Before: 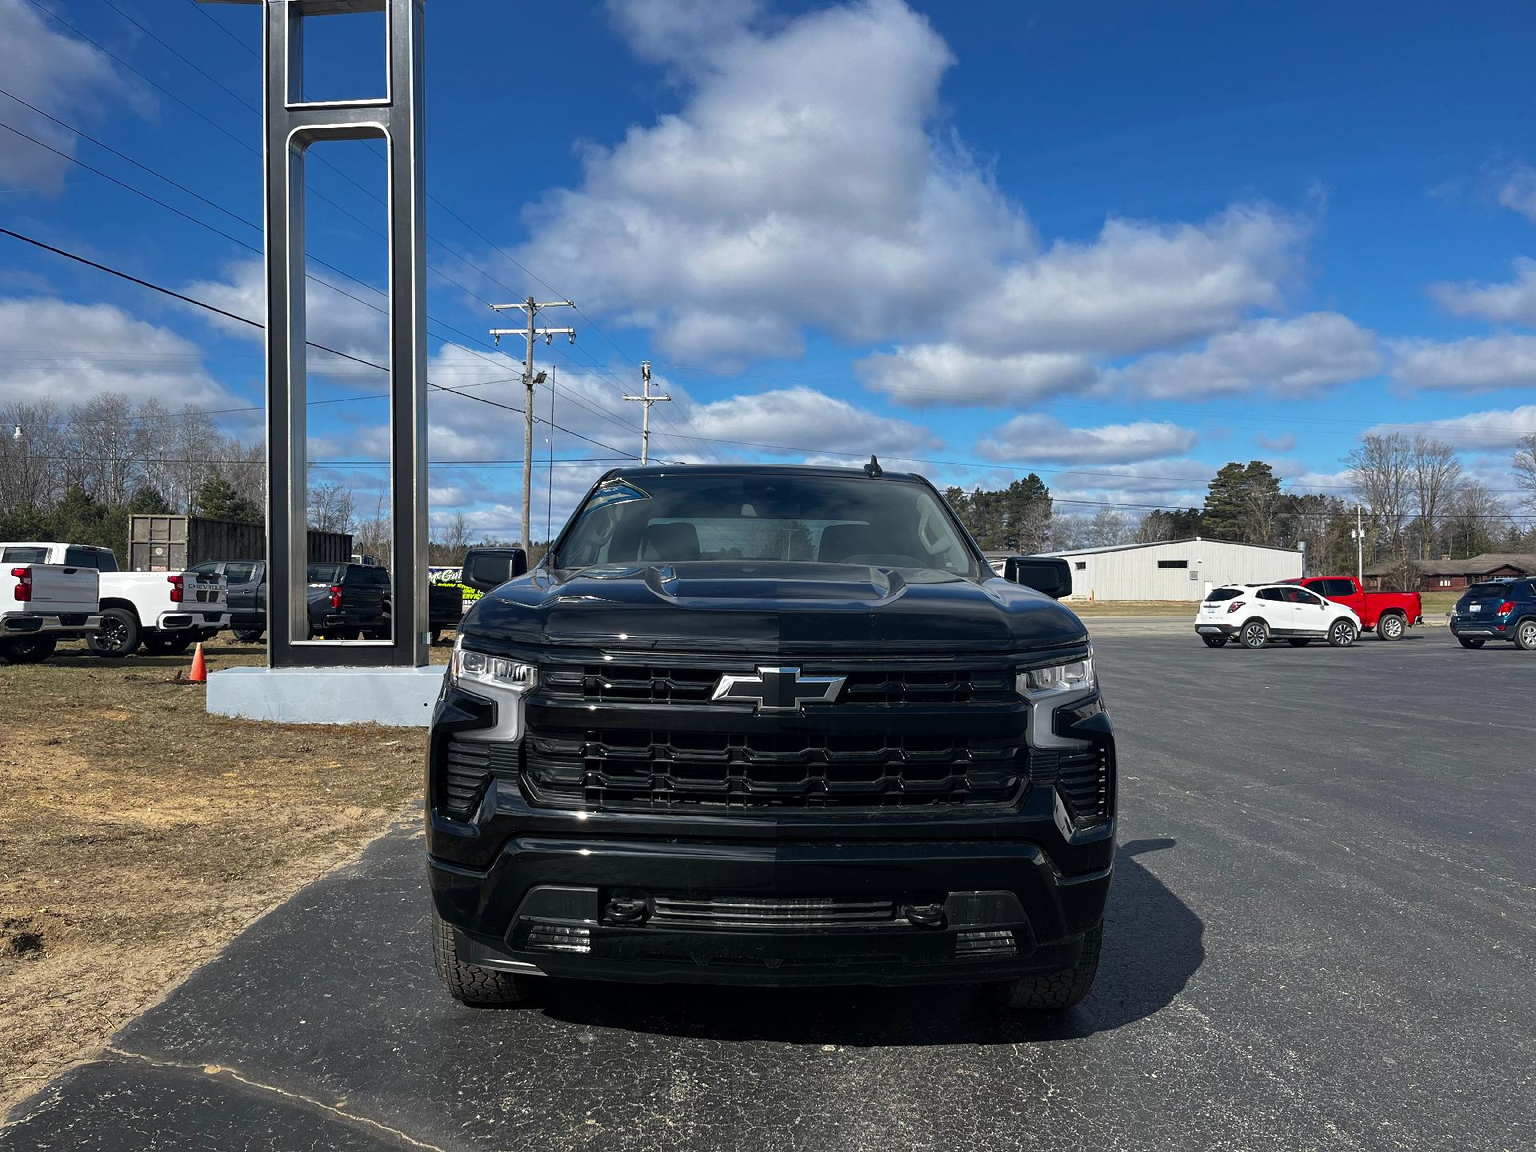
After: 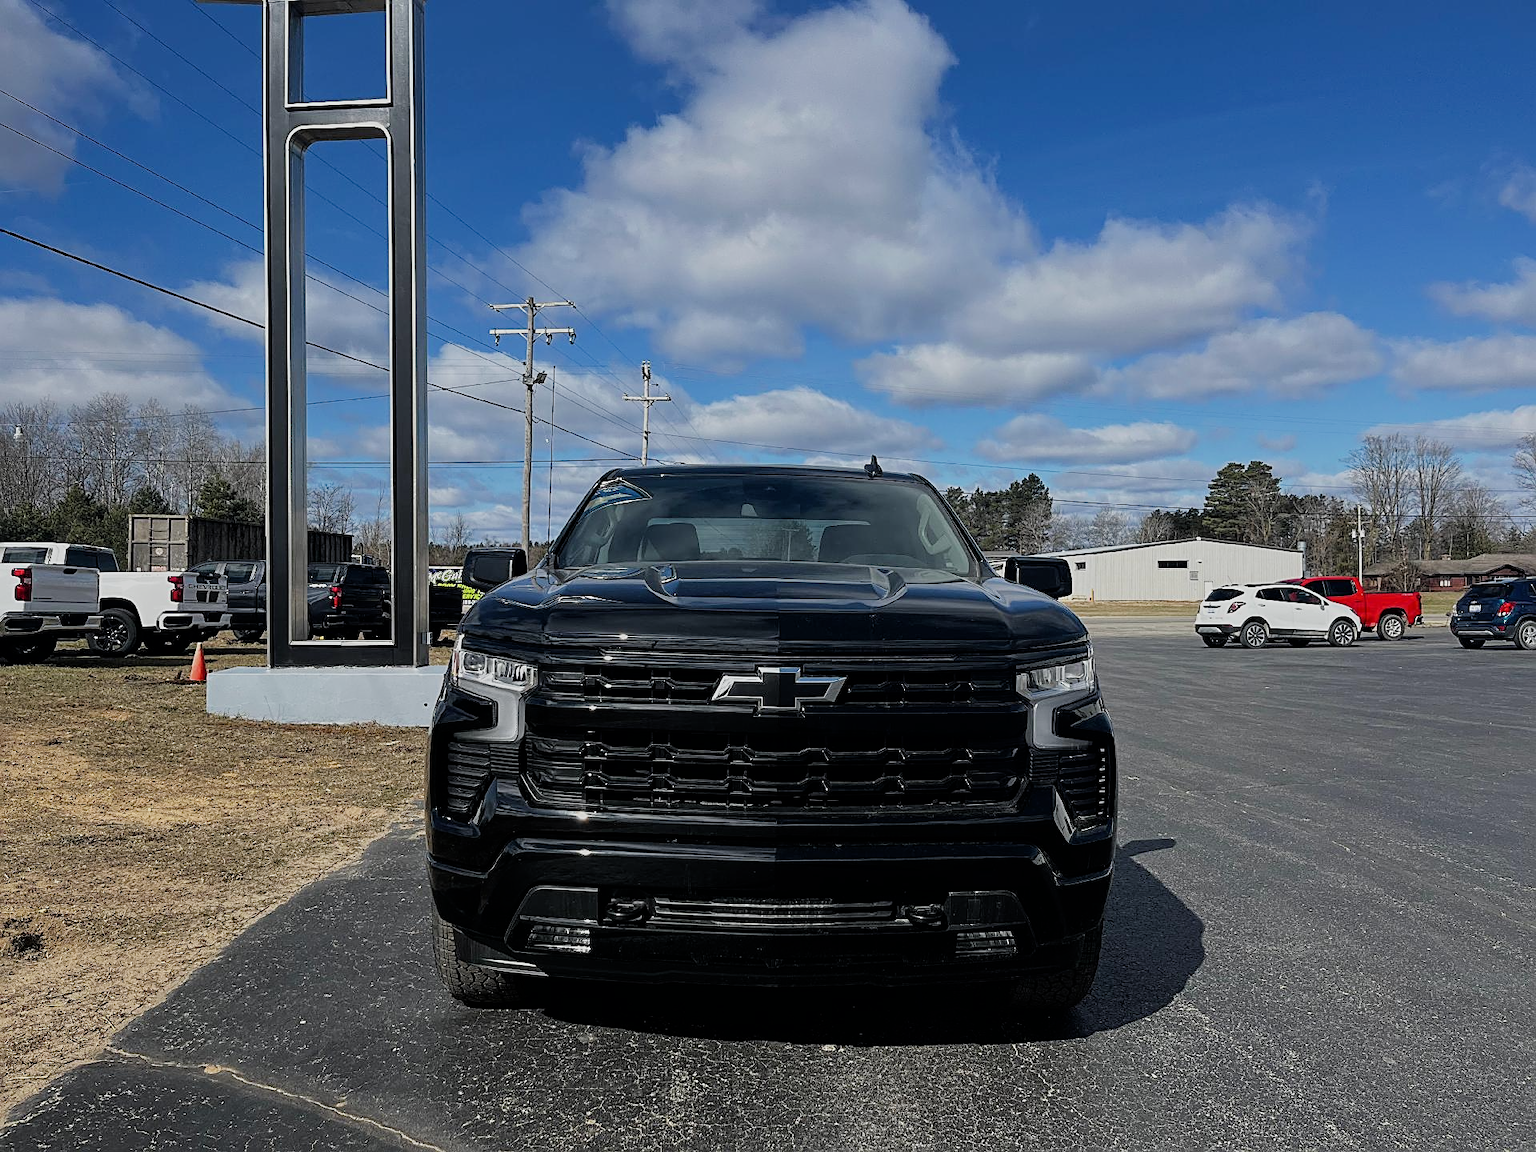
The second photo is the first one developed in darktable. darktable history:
filmic rgb: black relative exposure -7.65 EV, white relative exposure 4.56 EV, hardness 3.61
sharpen: amount 0.569
